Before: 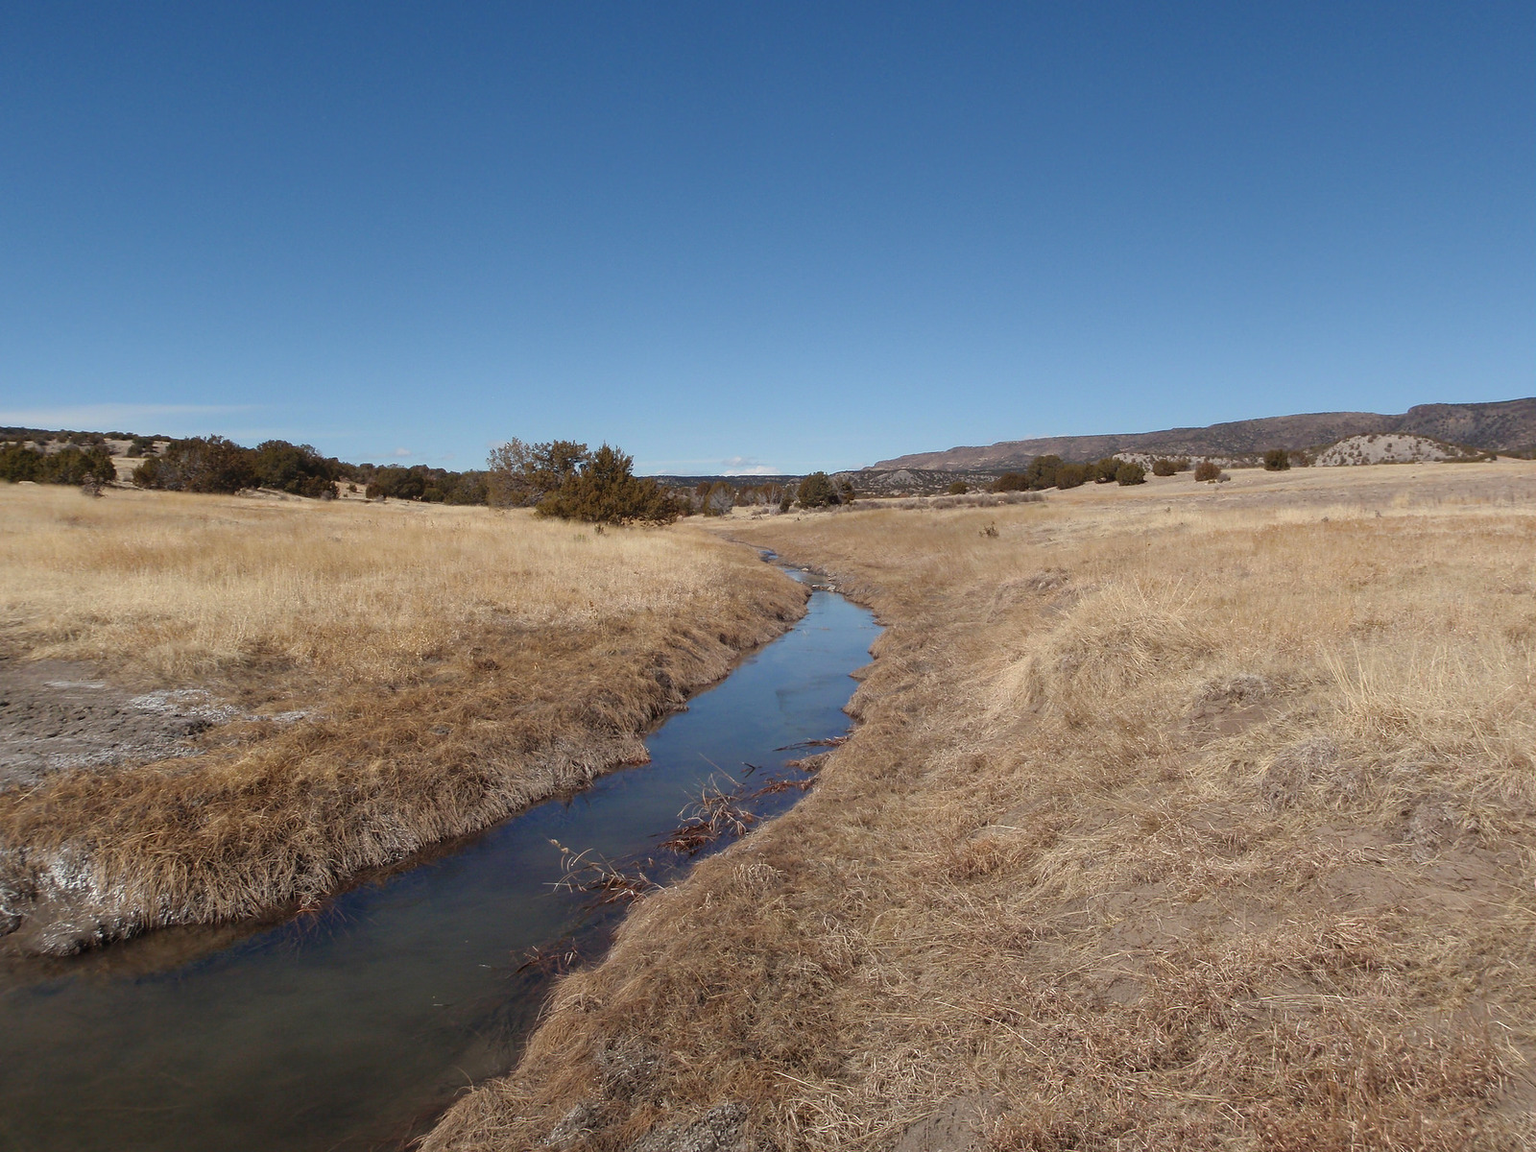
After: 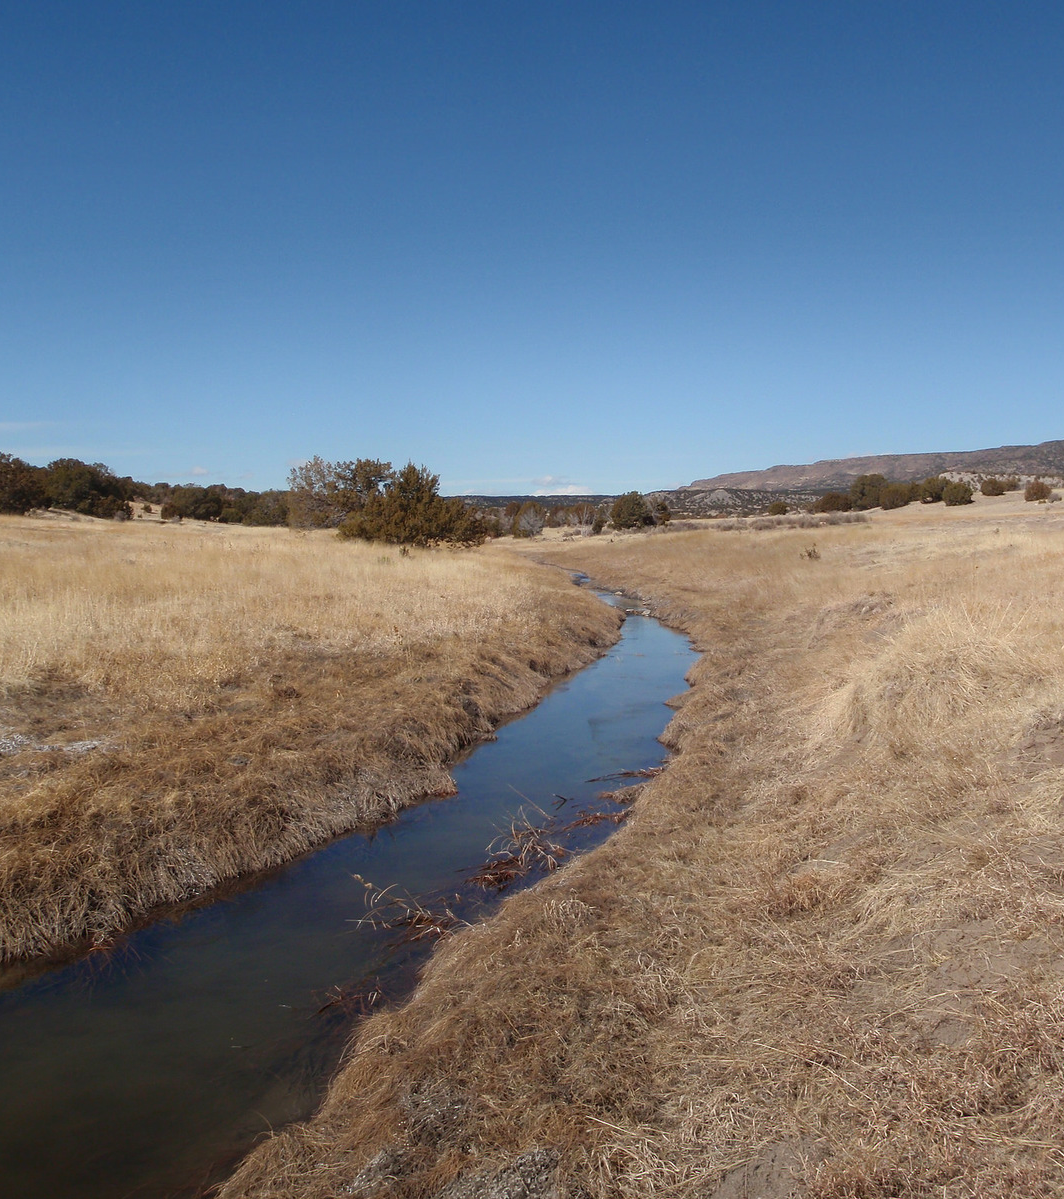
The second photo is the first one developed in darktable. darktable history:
crop and rotate: left 13.777%, right 19.703%
shadows and highlights: shadows -56.19, highlights 86.38, soften with gaussian
